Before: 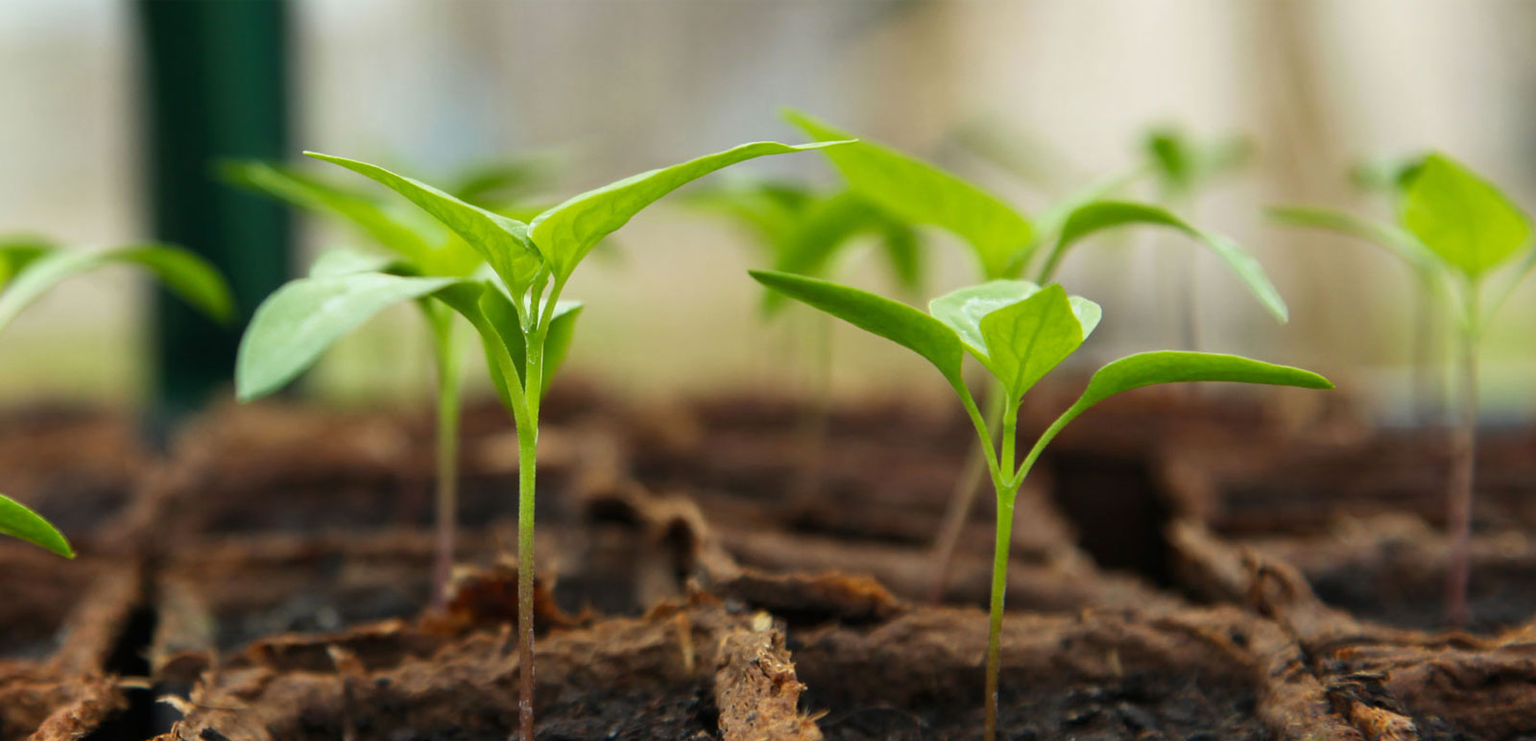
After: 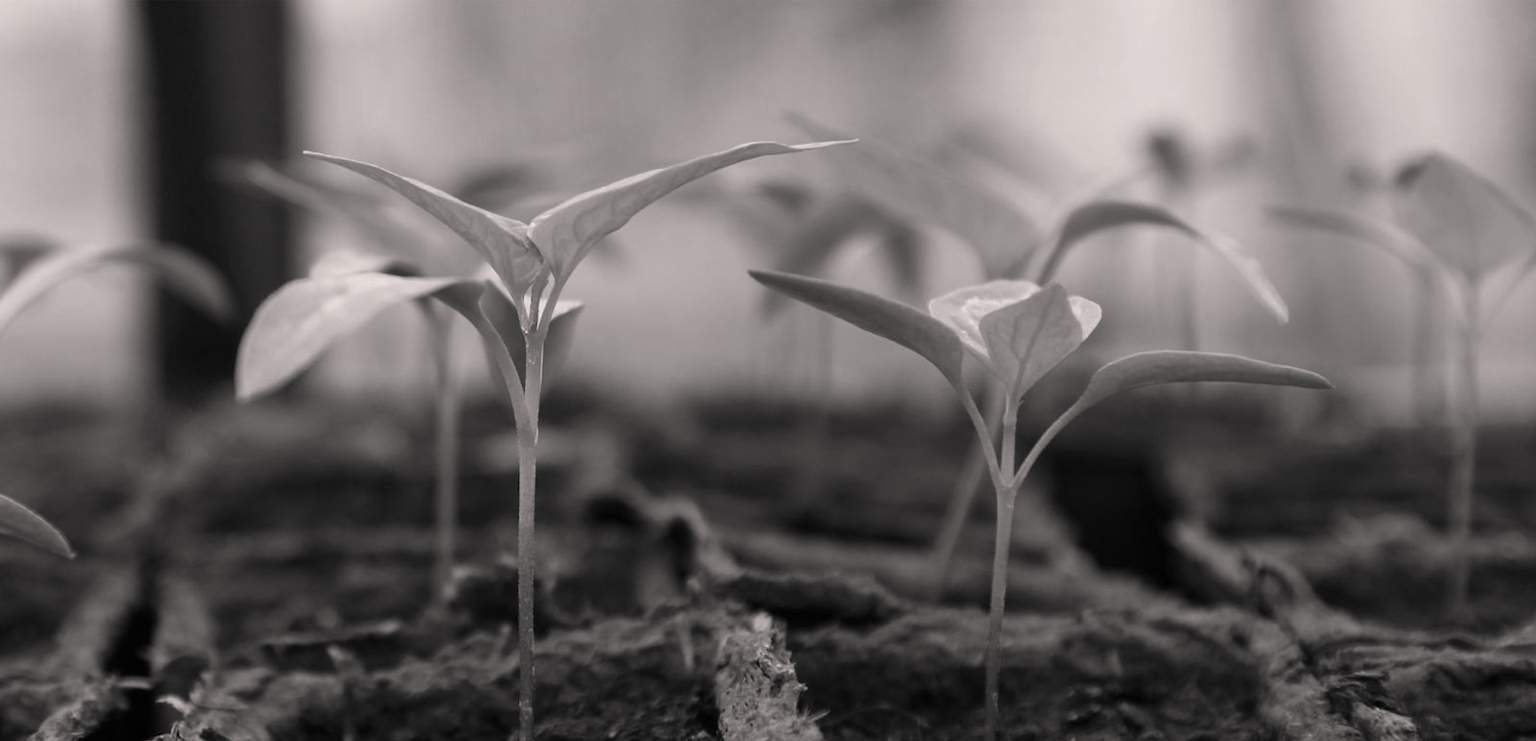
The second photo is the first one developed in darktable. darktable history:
color correction: highlights a* 3.22, highlights b* 1.93, saturation 1.19
color calibration: output gray [0.18, 0.41, 0.41, 0], gray › normalize channels true, illuminant same as pipeline (D50), adaptation XYZ, x 0.346, y 0.359, gamut compression 0
